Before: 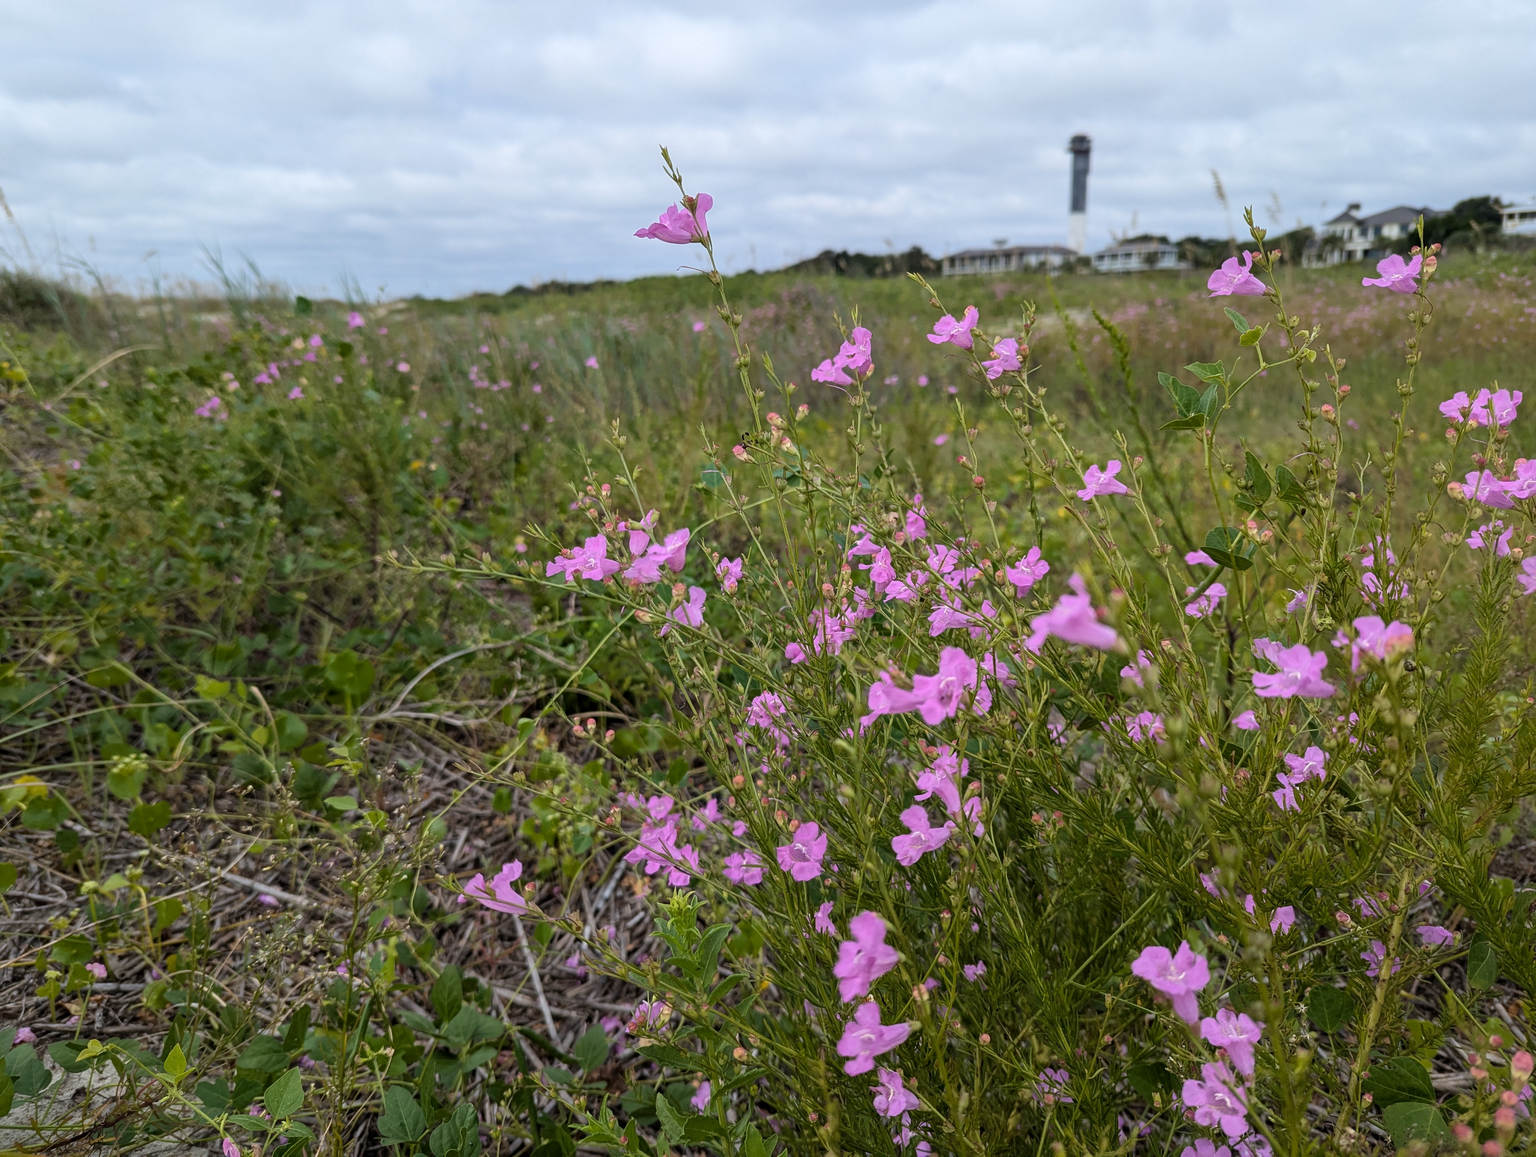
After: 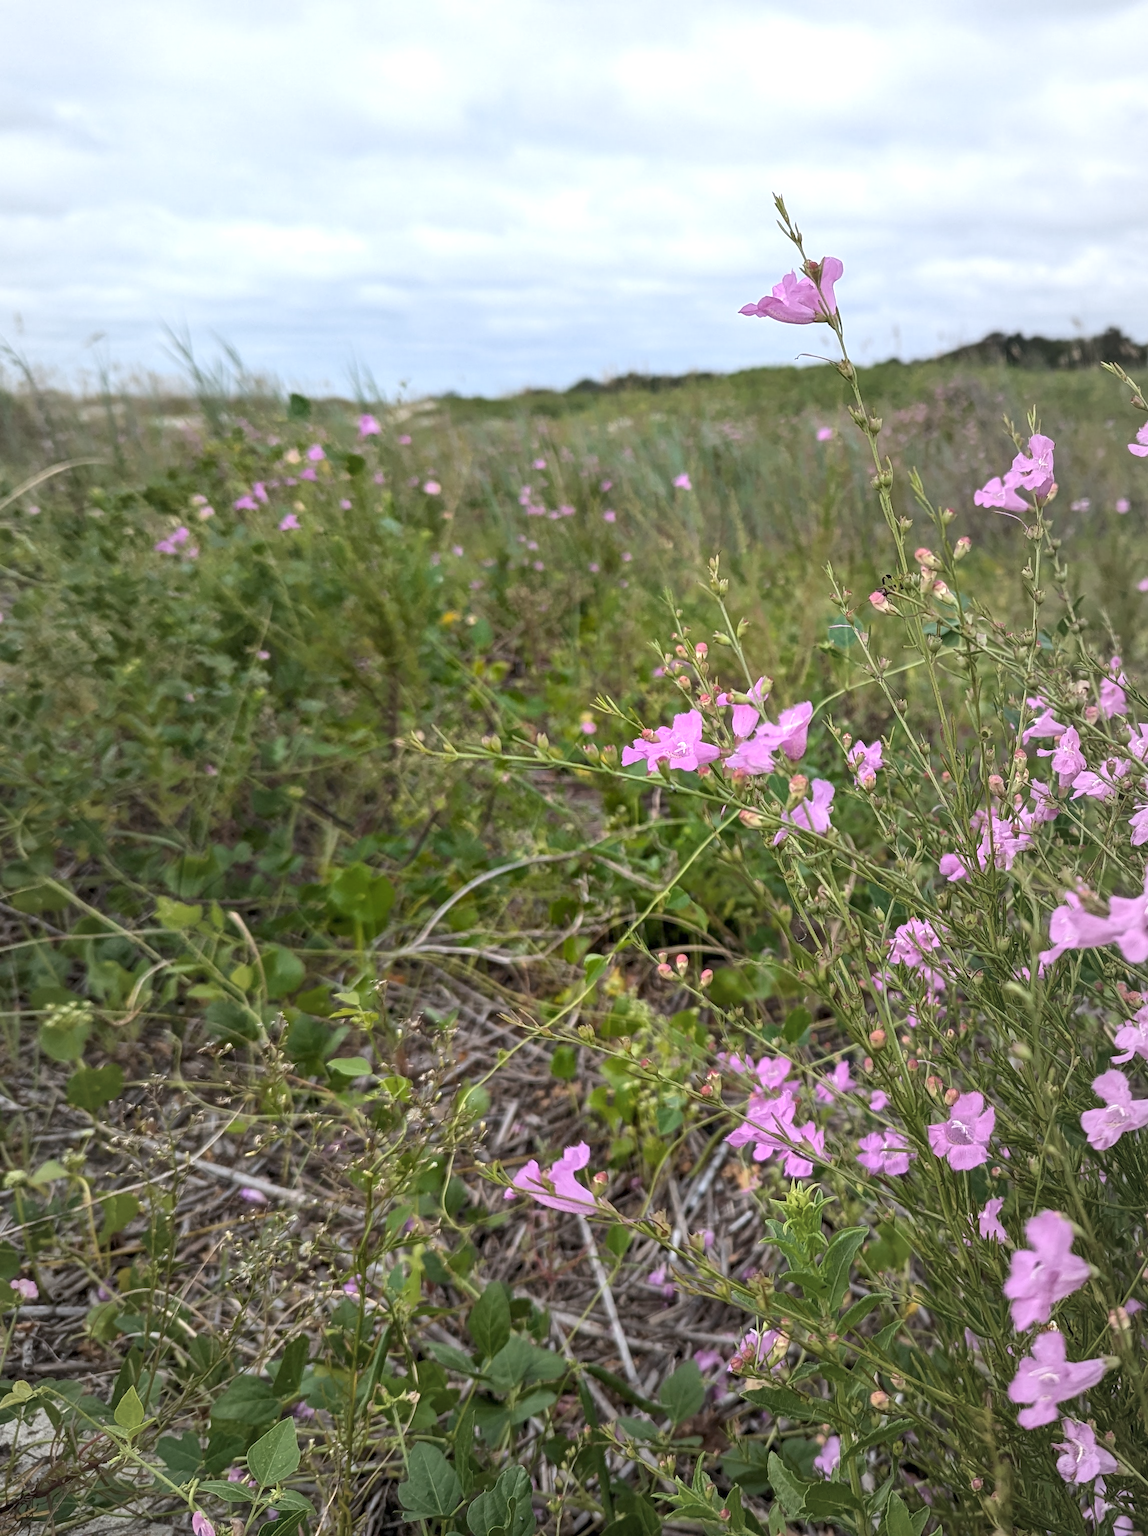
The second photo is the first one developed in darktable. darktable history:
vignetting: fall-off start 18.21%, fall-off radius 137.95%, brightness -0.207, center (-0.078, 0.066), width/height ratio 0.62, shape 0.59
crop: left 5.114%, right 38.589%
exposure: exposure 0.6 EV, compensate highlight preservation false
rgb curve: curves: ch0 [(0, 0) (0.093, 0.159) (0.241, 0.265) (0.414, 0.42) (1, 1)], compensate middle gray true, preserve colors basic power
